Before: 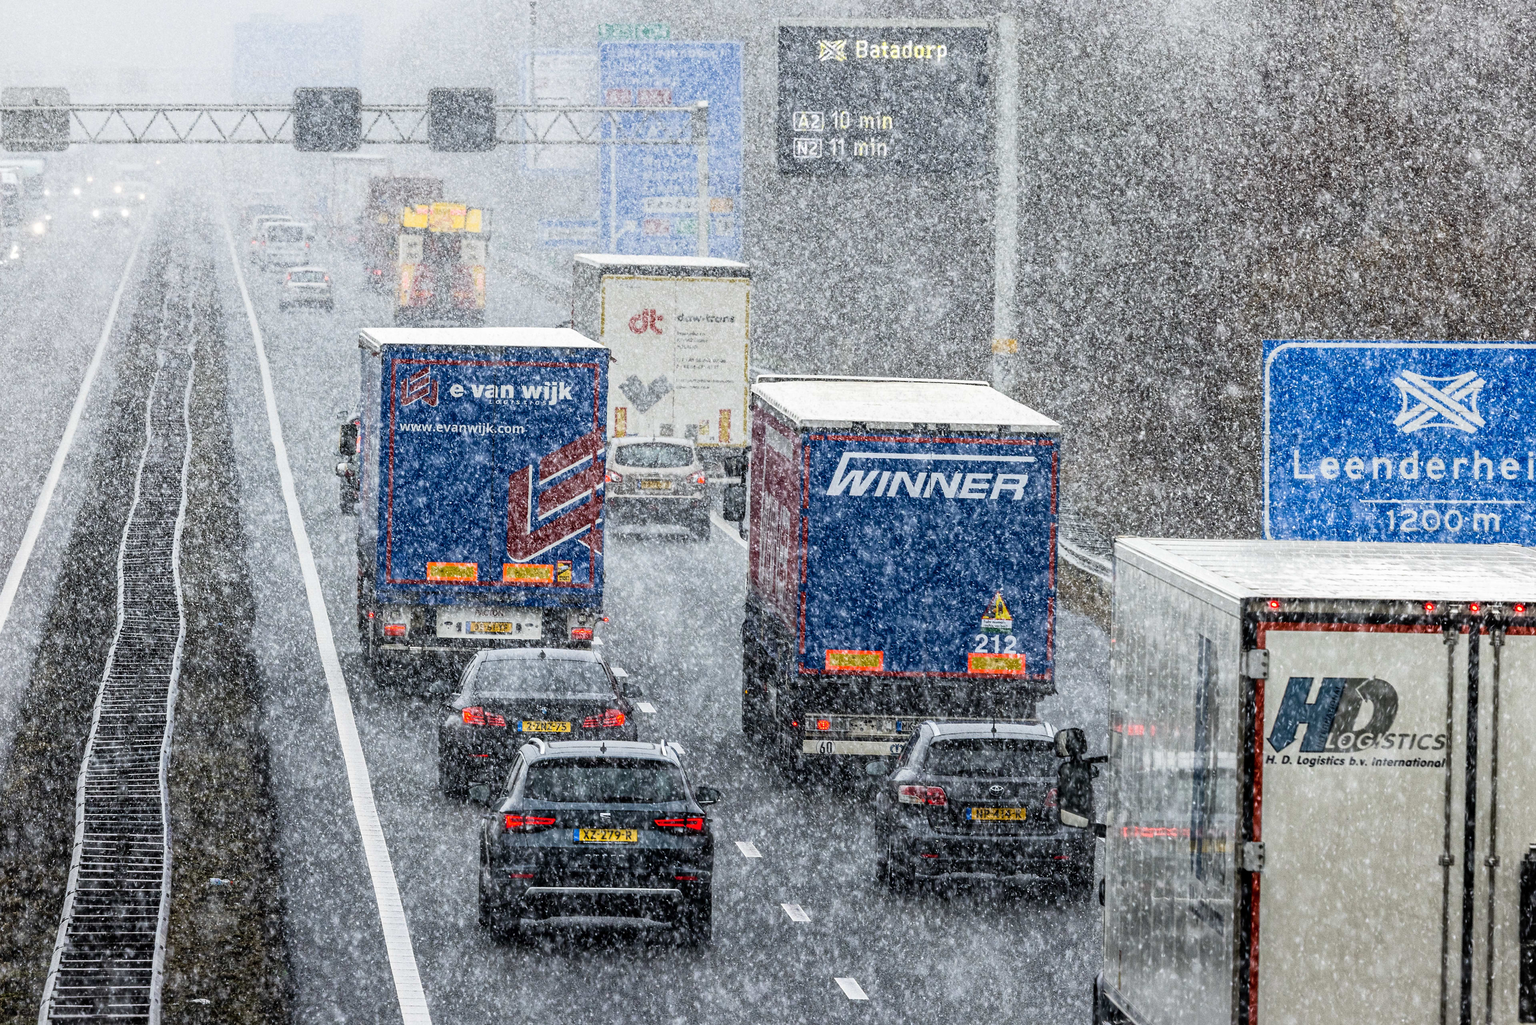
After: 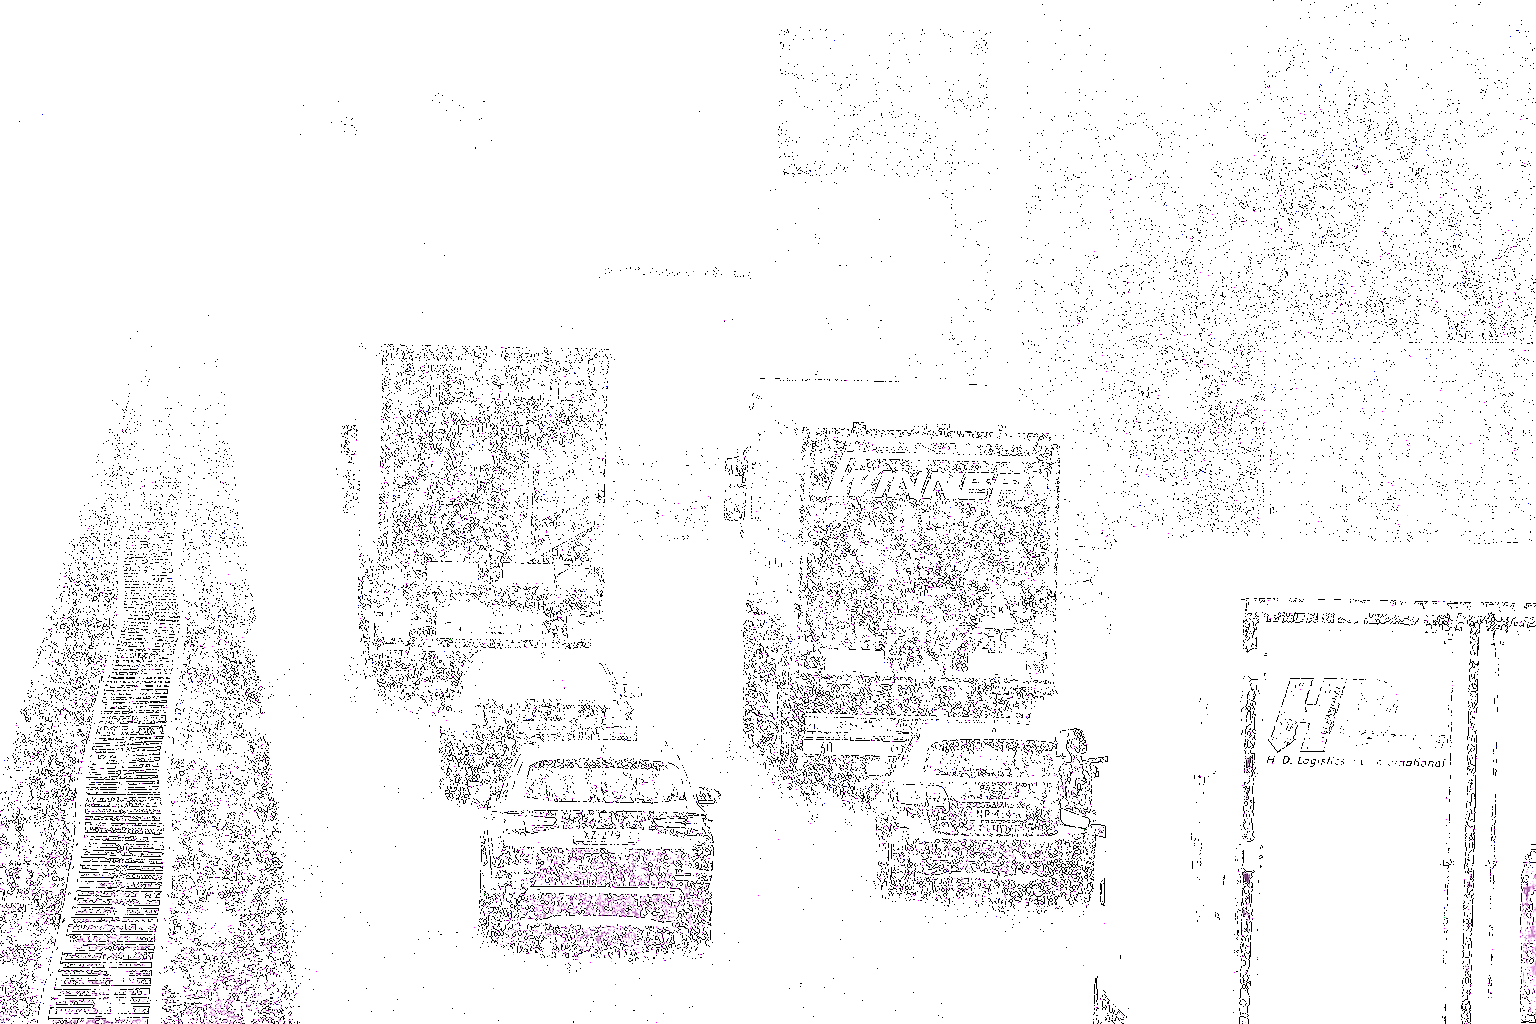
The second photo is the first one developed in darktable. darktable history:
colorize: hue 331.2°, saturation 69%, source mix 30.28%, lightness 69.02%, version 1
shadows and highlights: white point adjustment 0.1, highlights -70, soften with gaussian
white balance: red 8, blue 8
exposure: black level correction 0.001, exposure 2.607 EV, compensate exposure bias true, compensate highlight preservation false
